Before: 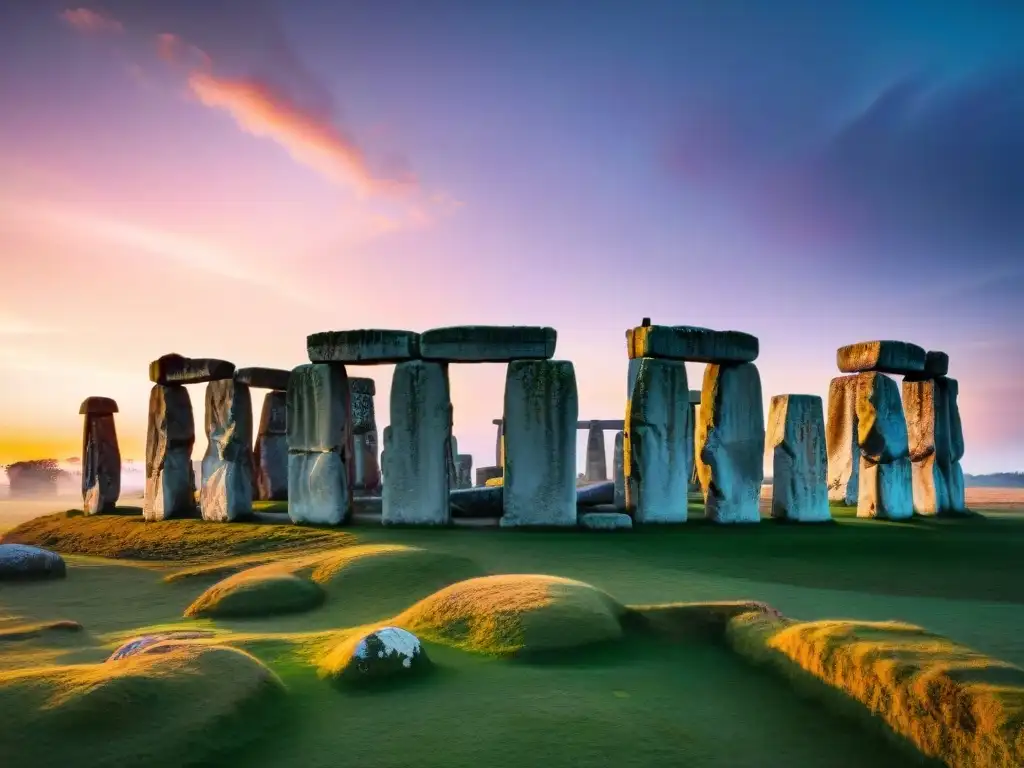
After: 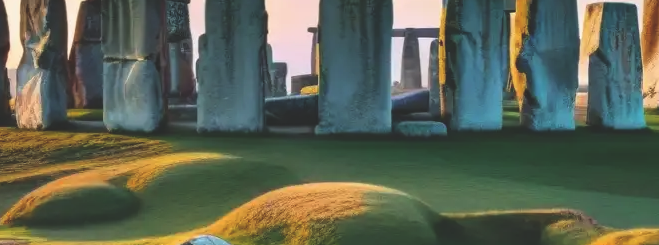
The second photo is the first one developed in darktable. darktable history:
crop: left 18.091%, top 51.13%, right 17.525%, bottom 16.85%
exposure: black level correction -0.023, exposure -0.039 EV, compensate highlight preservation false
